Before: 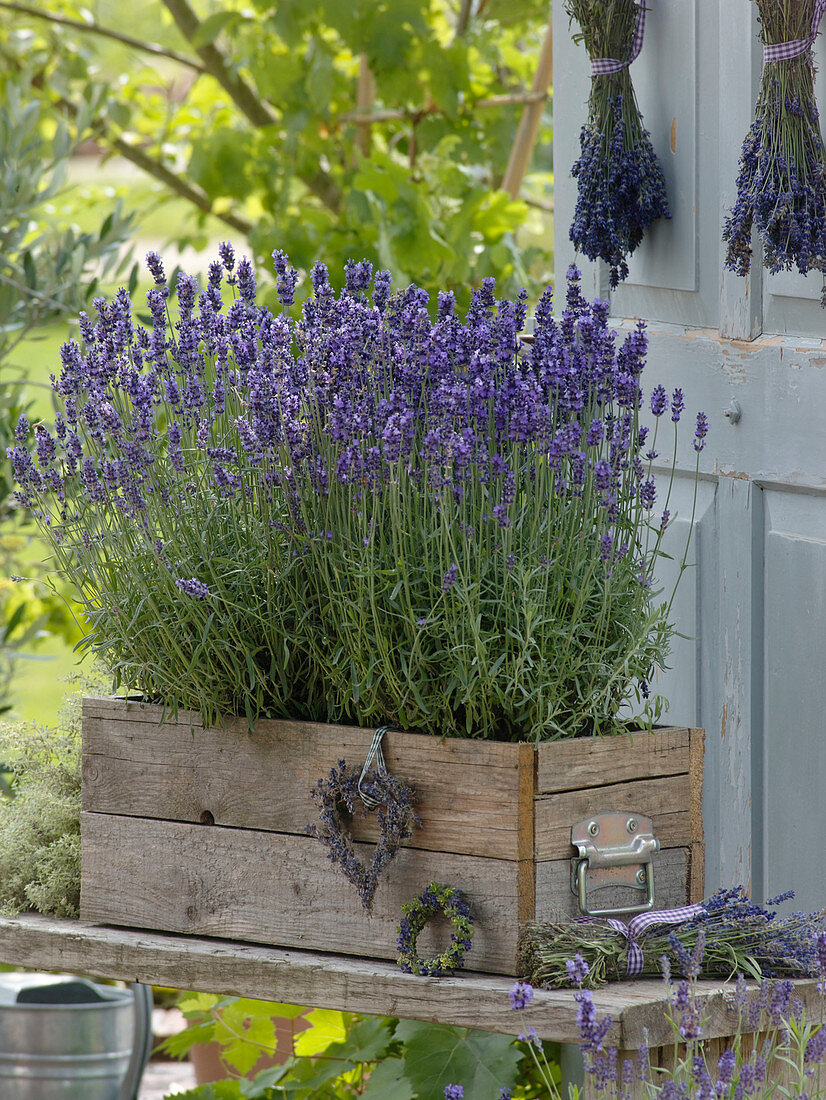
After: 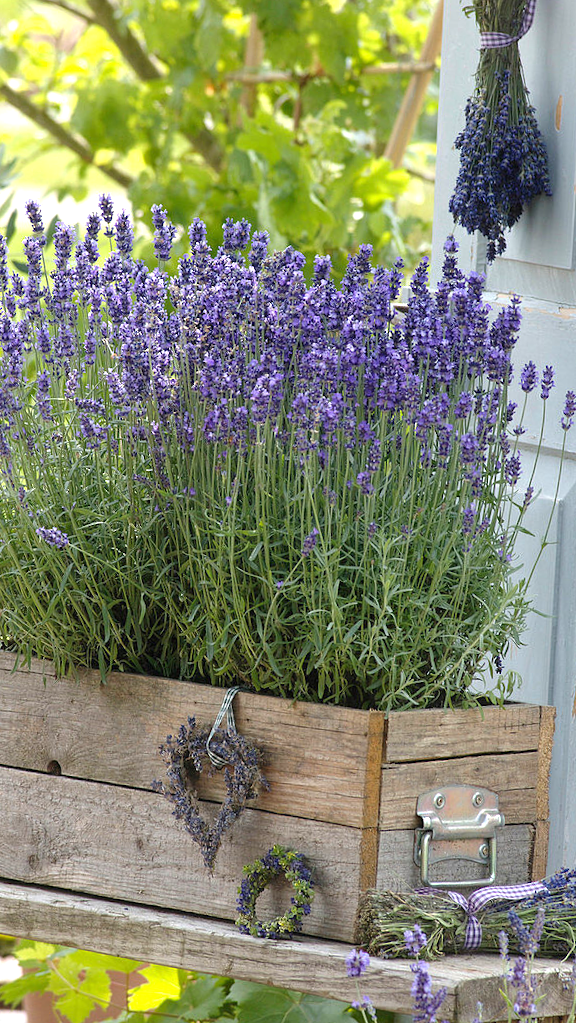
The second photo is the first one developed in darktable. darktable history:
crop and rotate: angle -3.27°, left 14.277%, top 0.028%, right 10.766%, bottom 0.028%
exposure: black level correction 0, exposure 0.7 EV, compensate exposure bias true, compensate highlight preservation false
